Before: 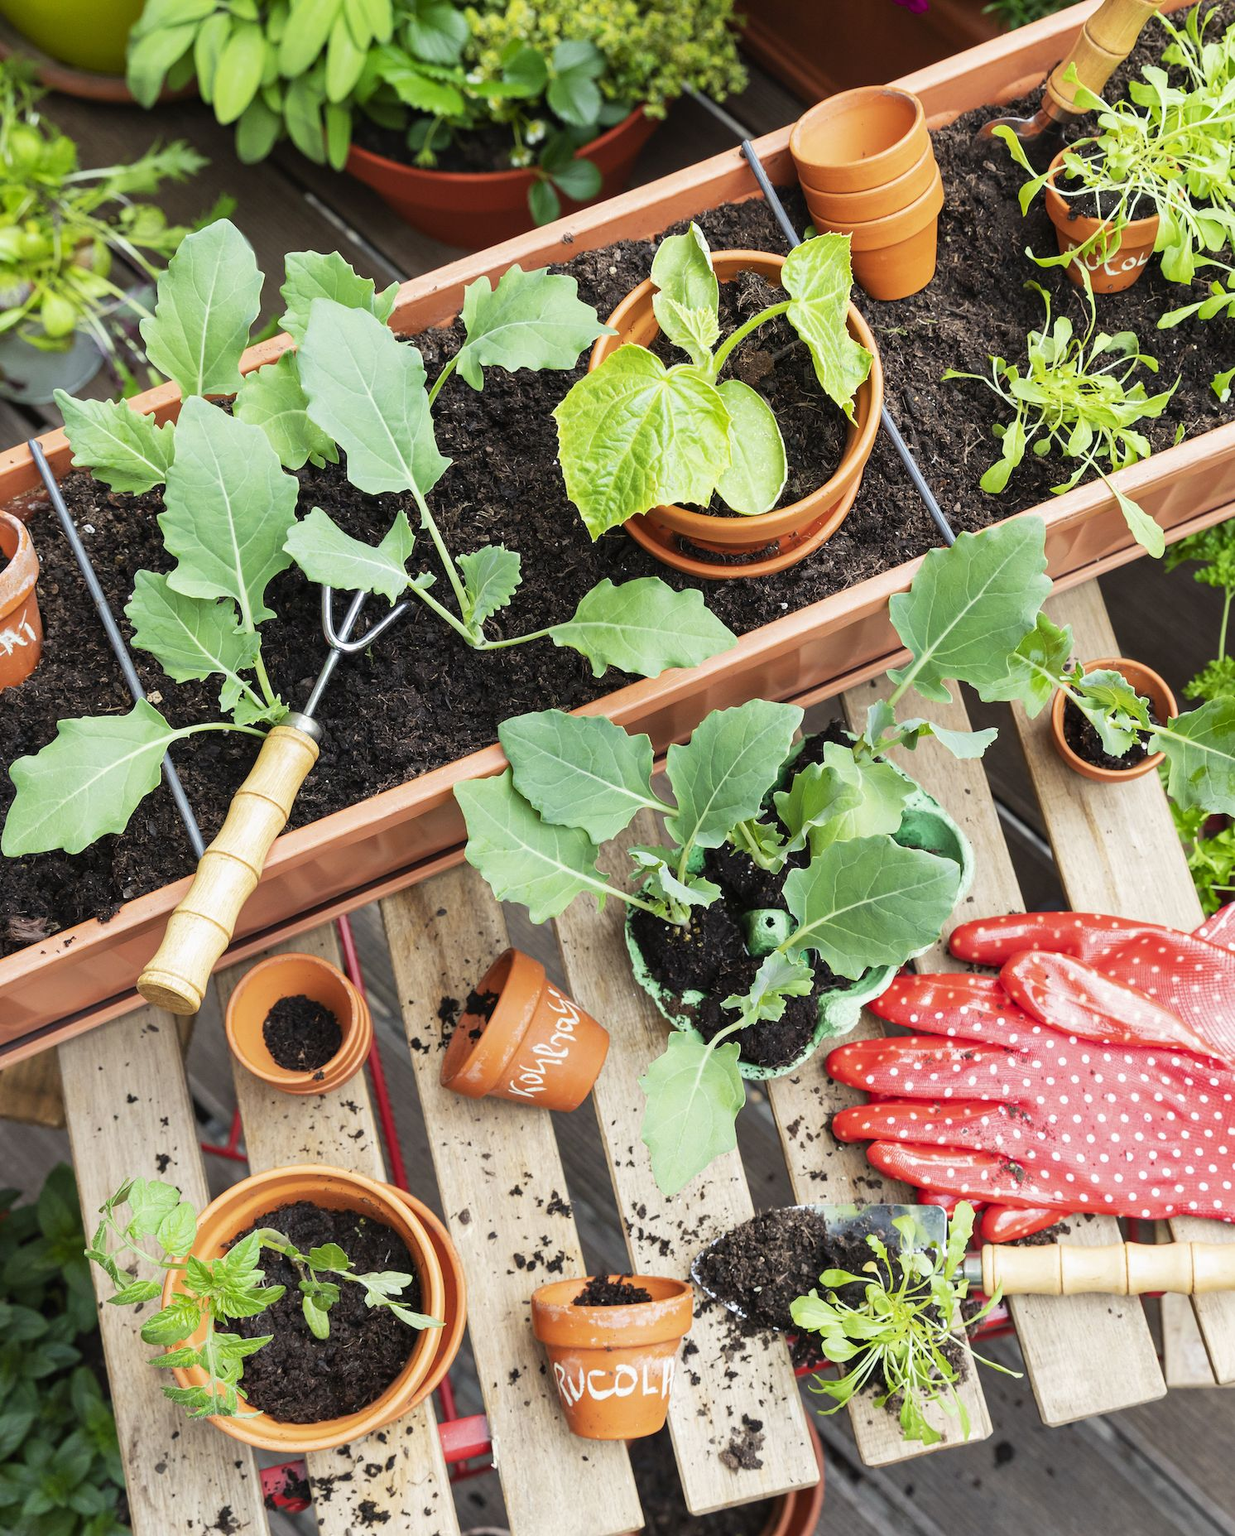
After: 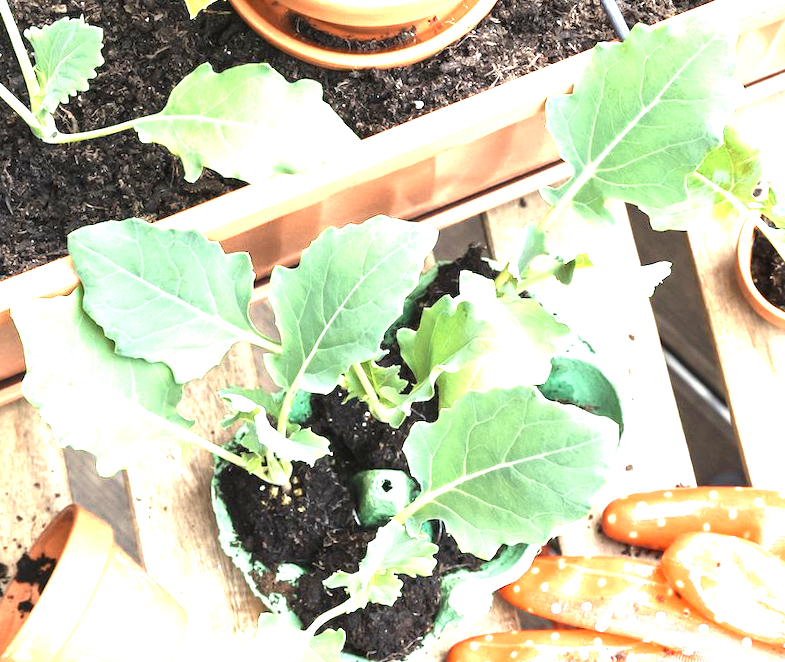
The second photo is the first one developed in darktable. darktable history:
crop: left 36.607%, top 34.735%, right 13.146%, bottom 30.611%
exposure: black level correction 0, exposure 1.45 EV, compensate exposure bias true, compensate highlight preservation false
rotate and perspective: rotation 2.27°, automatic cropping off
color zones: curves: ch0 [(0.018, 0.548) (0.197, 0.654) (0.425, 0.447) (0.605, 0.658) (0.732, 0.579)]; ch1 [(0.105, 0.531) (0.224, 0.531) (0.386, 0.39) (0.618, 0.456) (0.732, 0.456) (0.956, 0.421)]; ch2 [(0.039, 0.583) (0.215, 0.465) (0.399, 0.544) (0.465, 0.548) (0.614, 0.447) (0.724, 0.43) (0.882, 0.623) (0.956, 0.632)]
